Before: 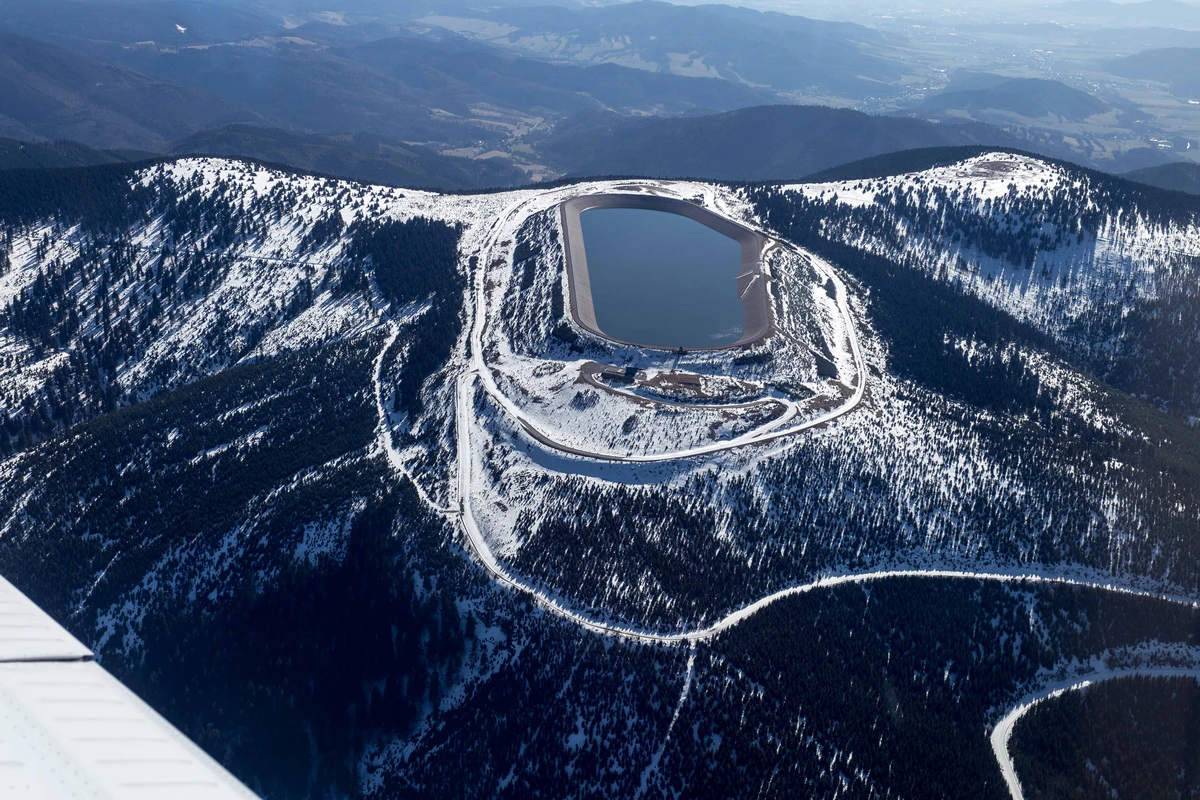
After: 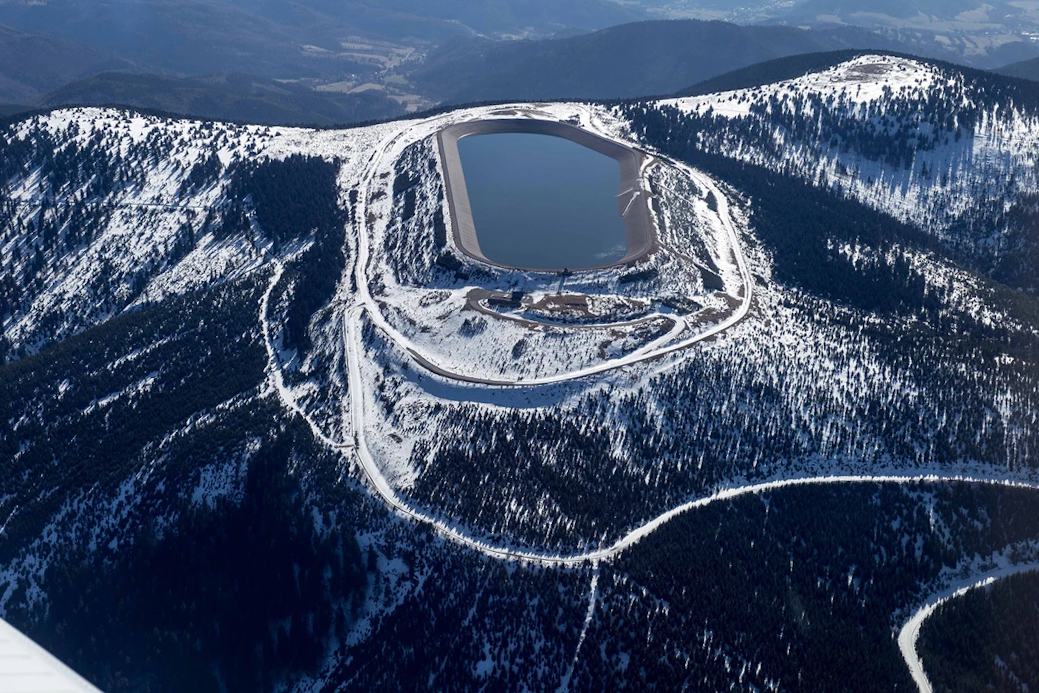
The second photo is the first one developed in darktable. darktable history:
crop and rotate: angle 3.41°, left 5.777%, top 5.691%
